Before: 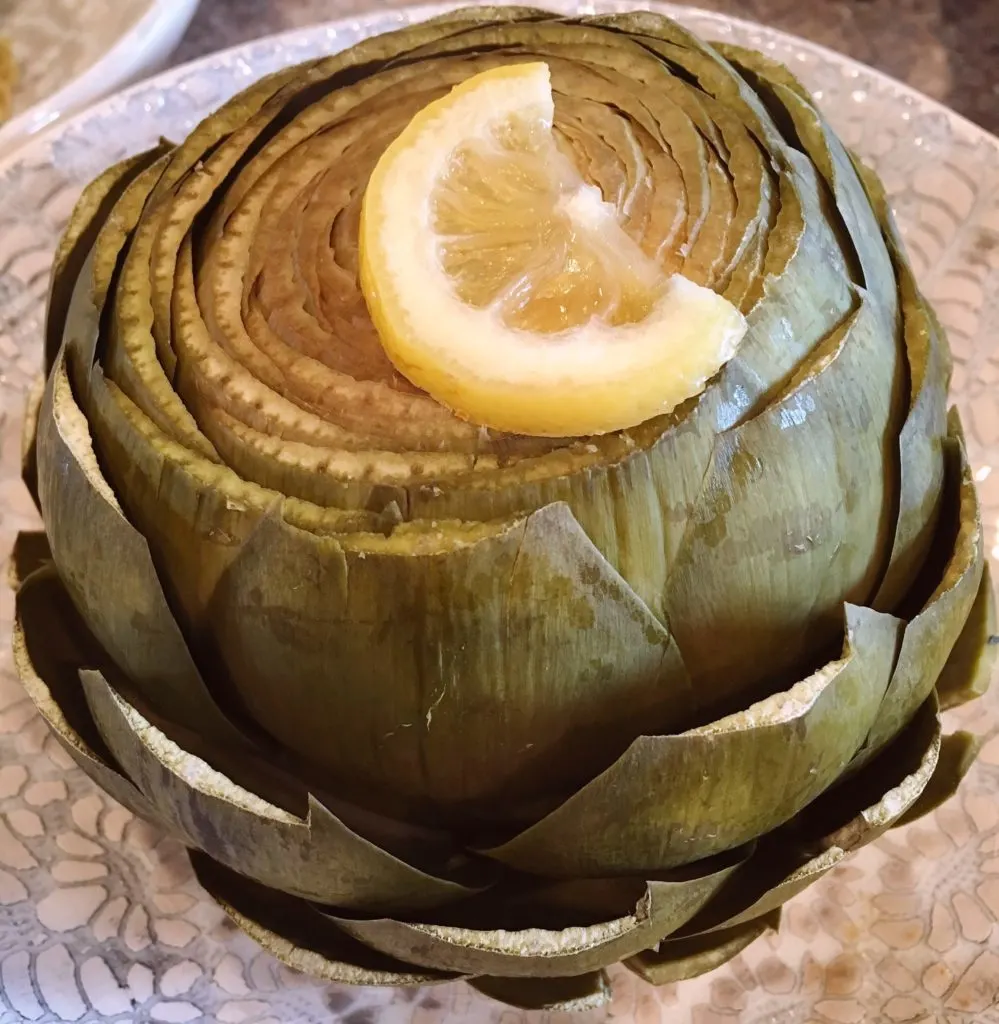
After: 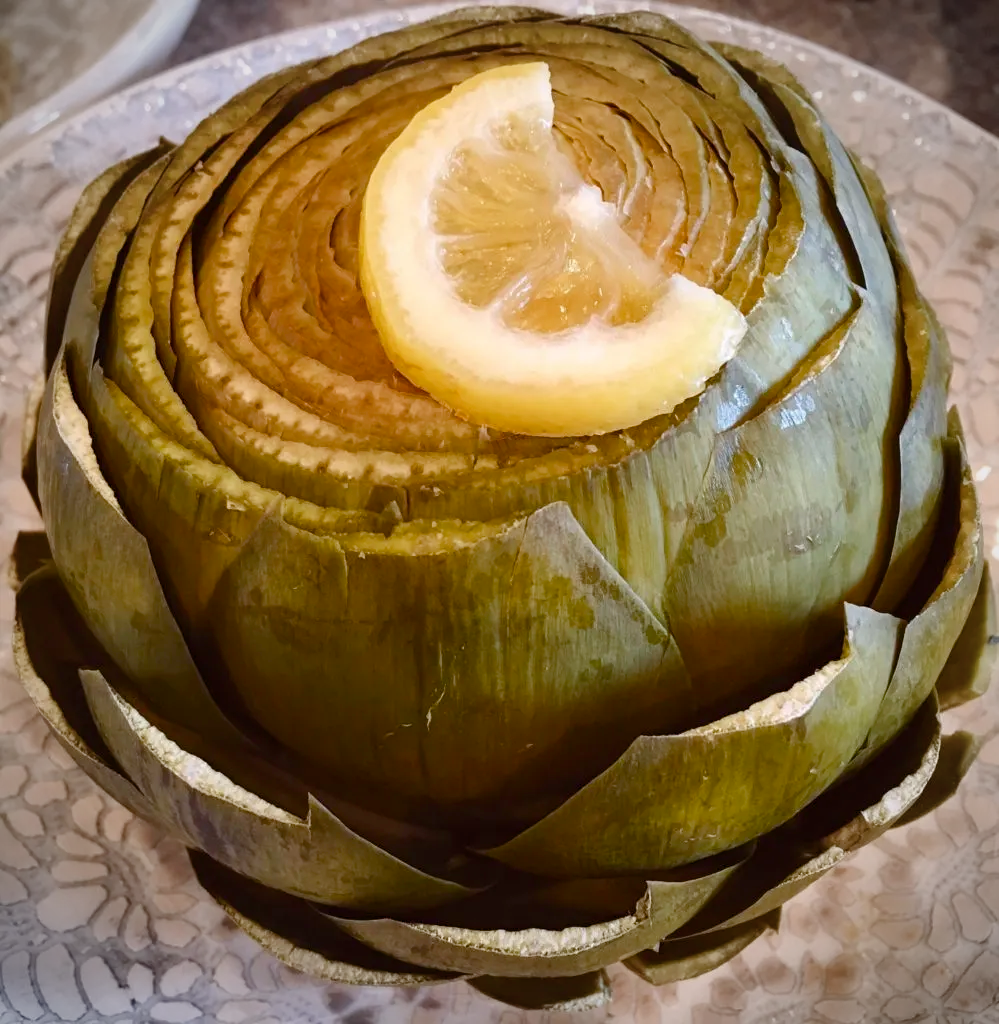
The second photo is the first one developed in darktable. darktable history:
vignetting: on, module defaults
color balance rgb: perceptual saturation grading › global saturation 20%, perceptual saturation grading › highlights -25%, perceptual saturation grading › shadows 50%
